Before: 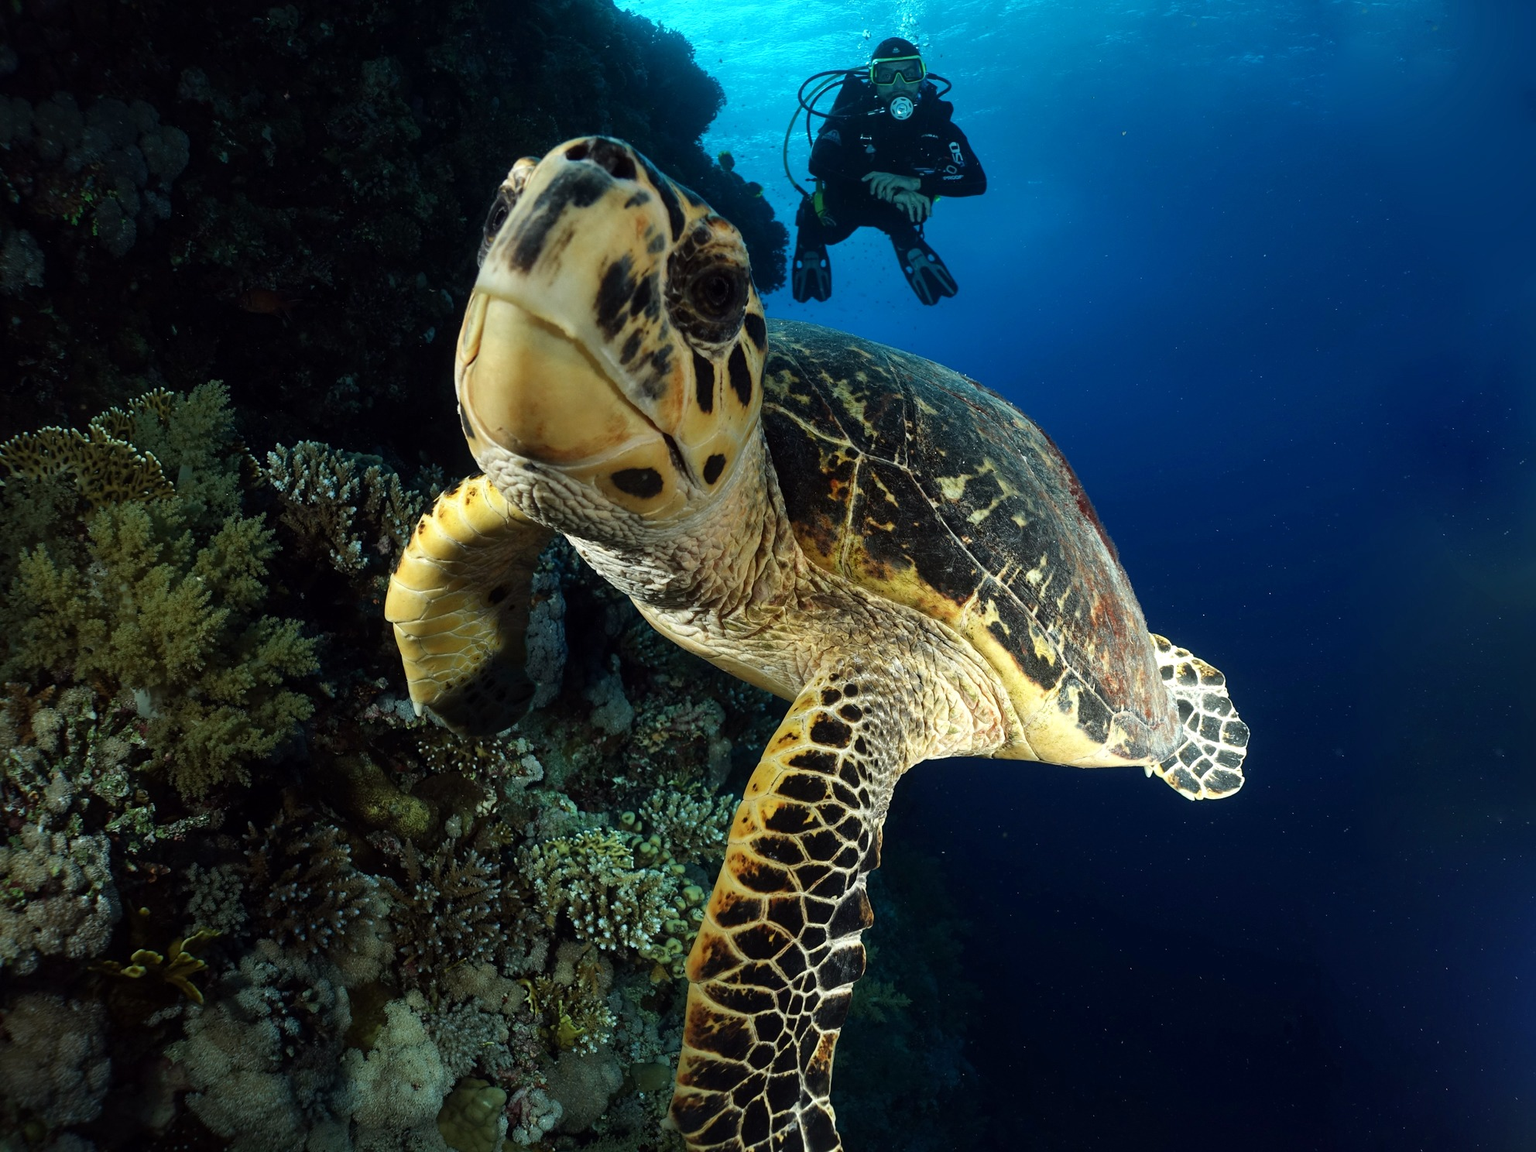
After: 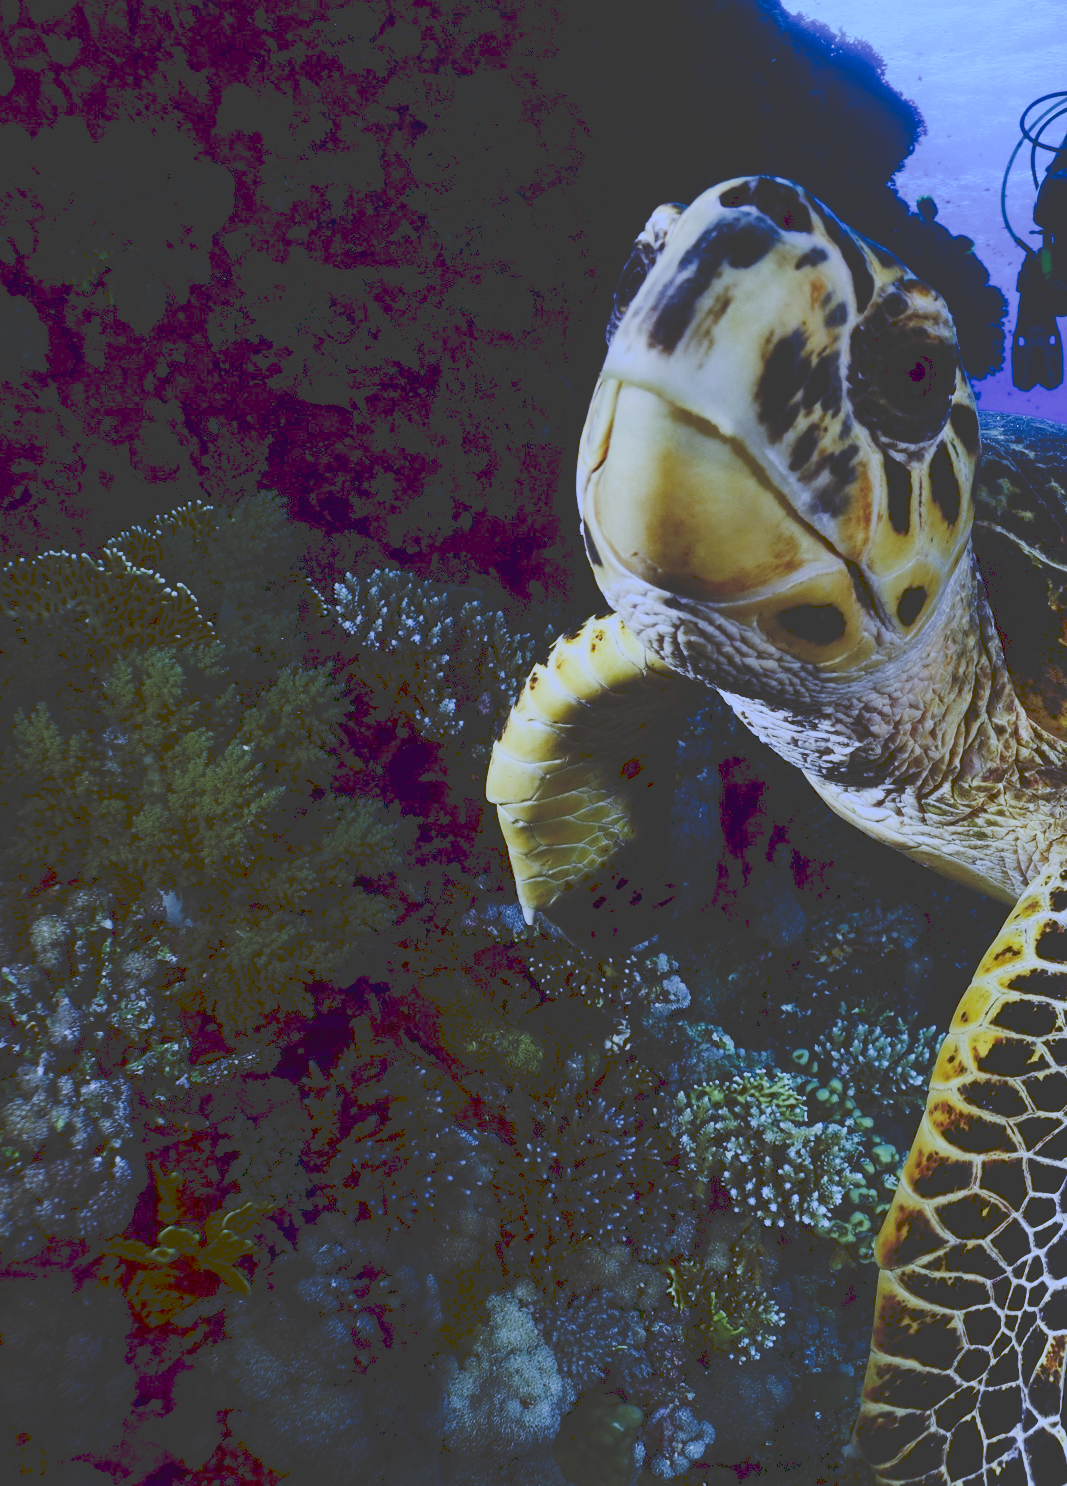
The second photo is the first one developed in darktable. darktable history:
crop: left 0.587%, right 45.588%, bottom 0.086%
rgb levels: mode RGB, independent channels, levels [[0, 0.5, 1], [0, 0.521, 1], [0, 0.536, 1]]
filmic rgb: black relative exposure -7.65 EV, white relative exposure 4.56 EV, hardness 3.61
rgb curve: curves: ch0 [(0, 0) (0.072, 0.166) (0.217, 0.293) (0.414, 0.42) (1, 1)], compensate middle gray true, preserve colors basic power
contrast brightness saturation: contrast 0.15, brightness -0.01, saturation 0.1
white balance: red 0.766, blue 1.537
tone curve: curves: ch0 [(0, 0) (0.003, 0.232) (0.011, 0.232) (0.025, 0.232) (0.044, 0.233) (0.069, 0.234) (0.1, 0.237) (0.136, 0.247) (0.177, 0.258) (0.224, 0.283) (0.277, 0.332) (0.335, 0.401) (0.399, 0.483) (0.468, 0.56) (0.543, 0.637) (0.623, 0.706) (0.709, 0.764) (0.801, 0.816) (0.898, 0.859) (1, 1)], preserve colors none
